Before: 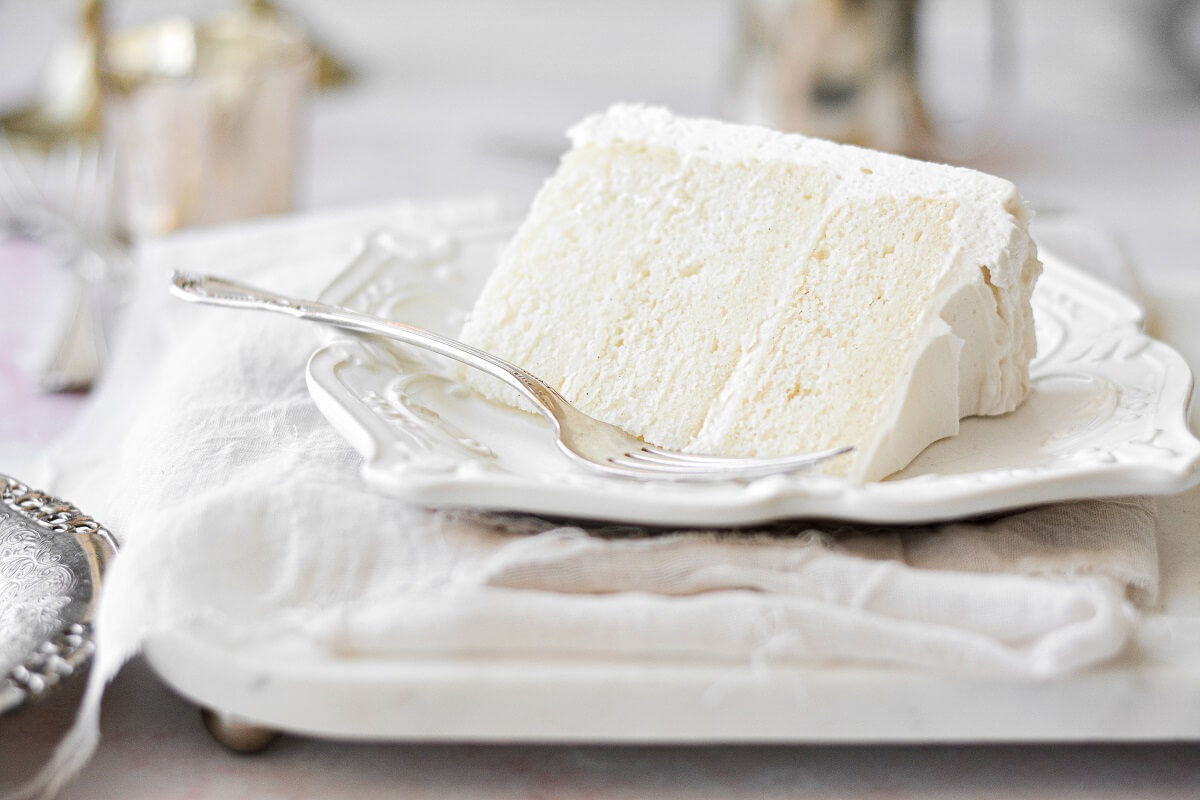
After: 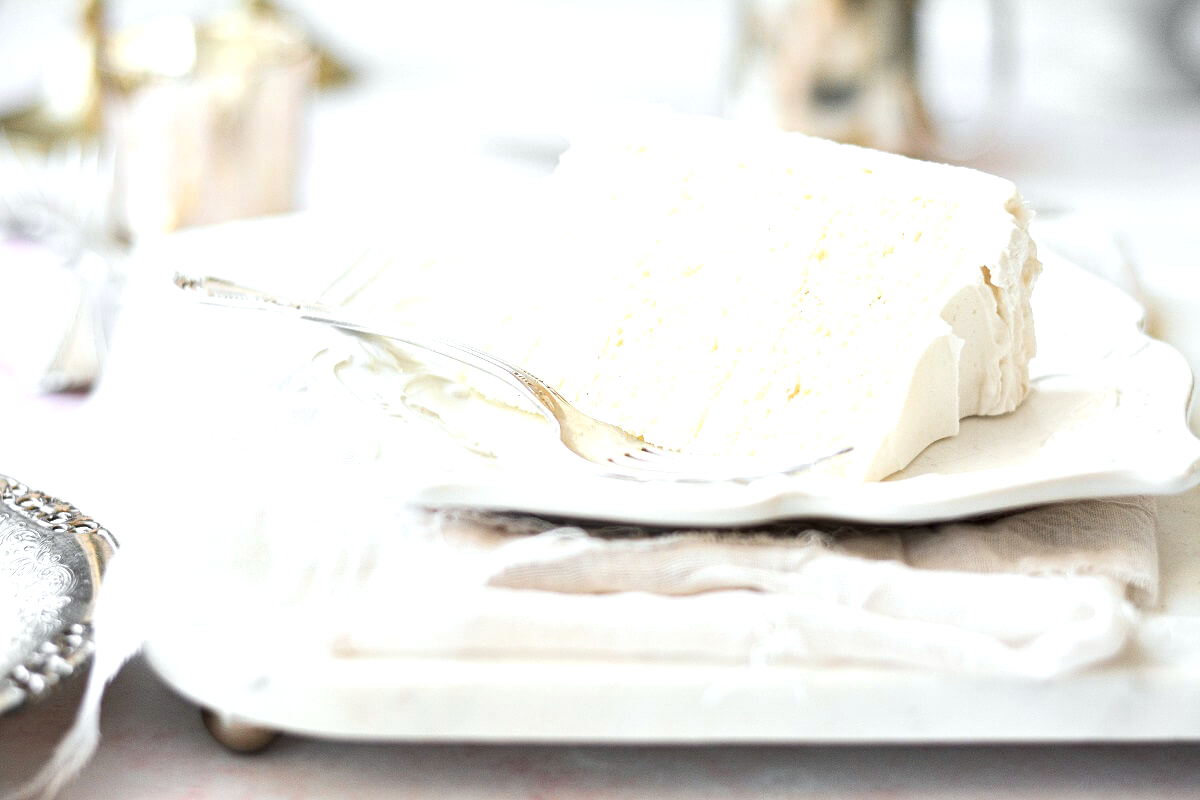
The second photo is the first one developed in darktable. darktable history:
exposure: black level correction 0, exposure 0.7 EV, compensate exposure bias true, compensate highlight preservation false
white balance: red 0.978, blue 0.999
